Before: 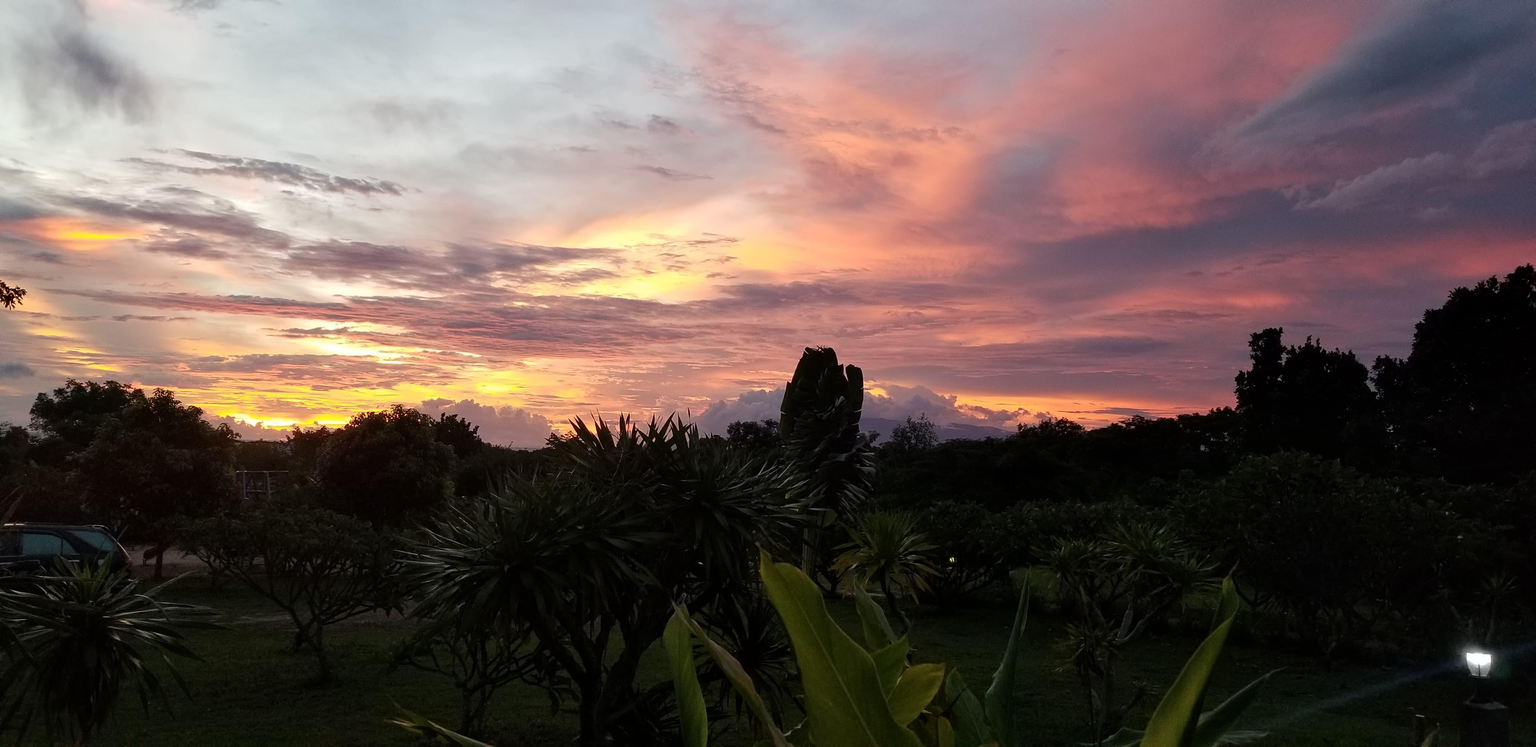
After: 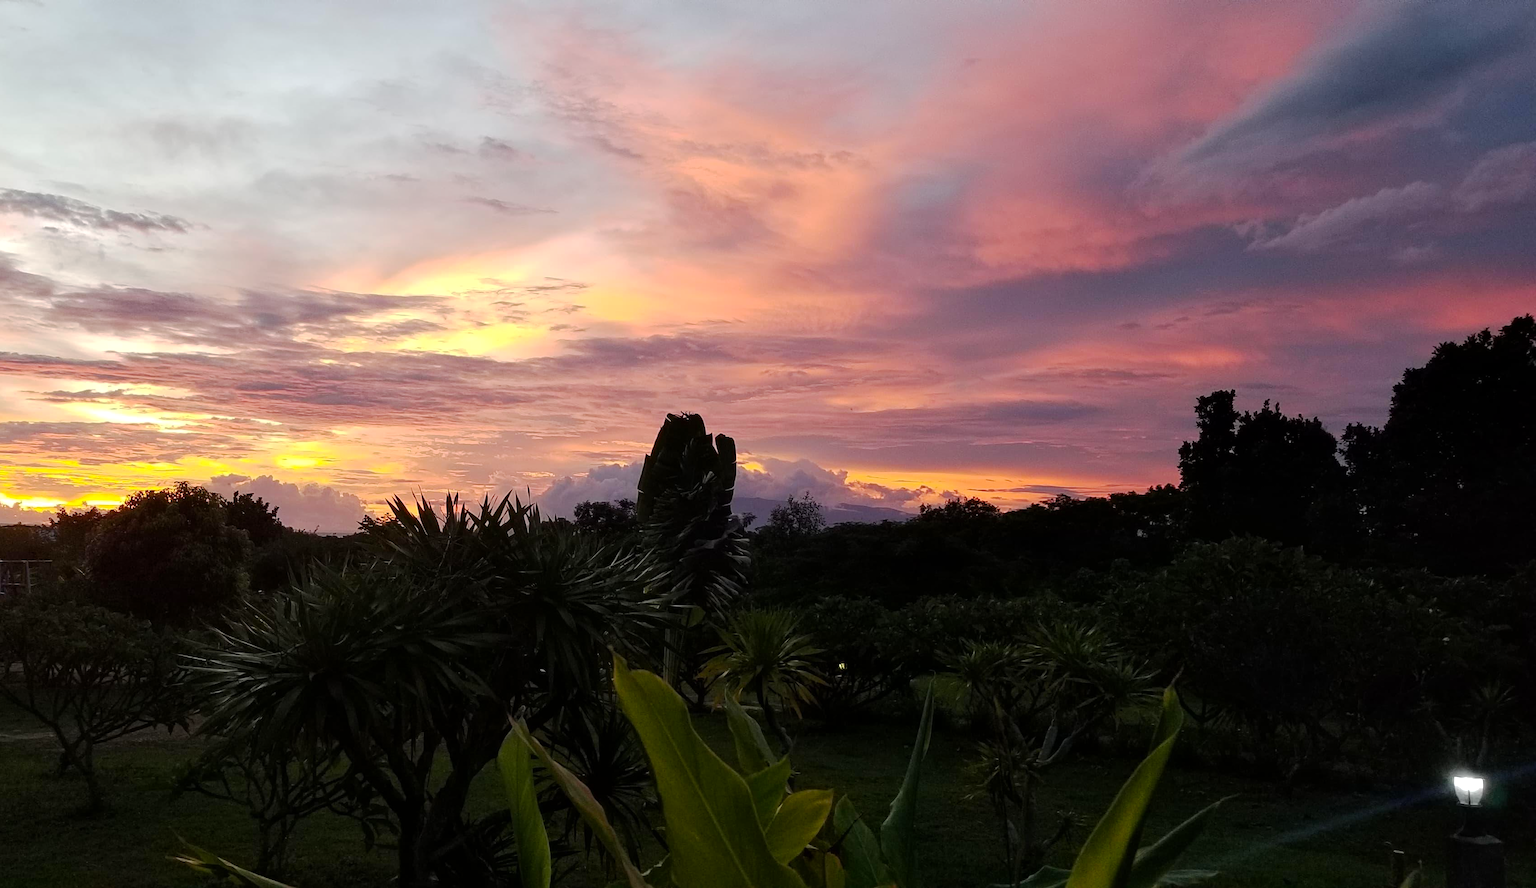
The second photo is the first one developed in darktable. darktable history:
crop: left 15.963%
color balance rgb: perceptual saturation grading › global saturation 19.897%, contrast 5.341%
base curve: curves: ch0 [(0, 0) (0.262, 0.32) (0.722, 0.705) (1, 1)], preserve colors none
